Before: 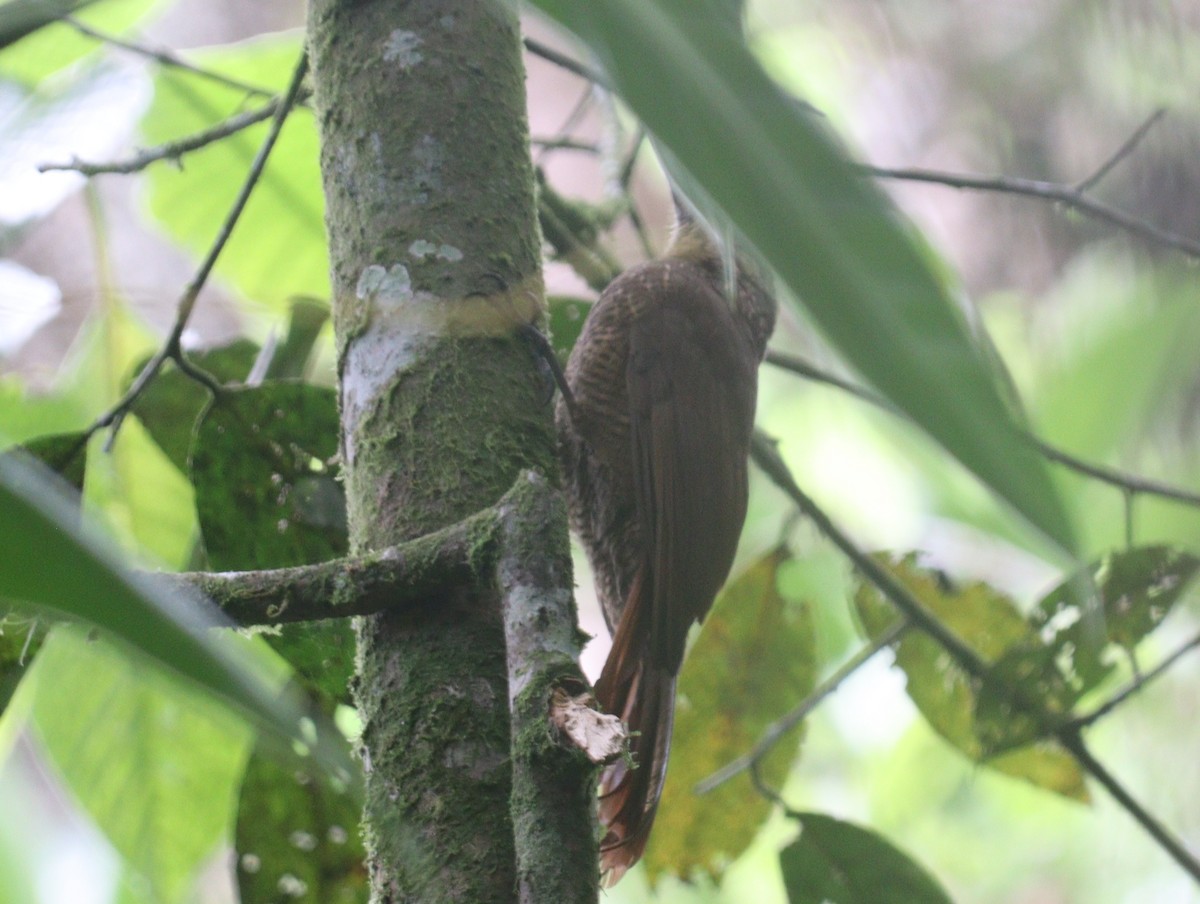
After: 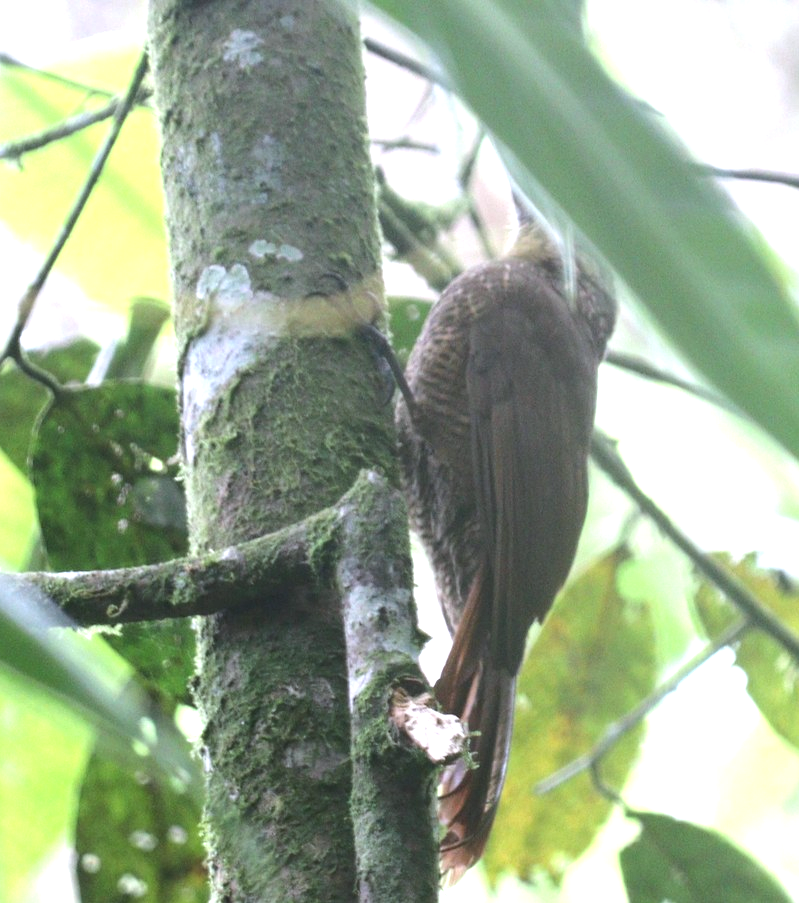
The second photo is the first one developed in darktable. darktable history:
white balance: red 0.967, blue 1.049
tone equalizer: -8 EV -0.417 EV, -7 EV -0.389 EV, -6 EV -0.333 EV, -5 EV -0.222 EV, -3 EV 0.222 EV, -2 EV 0.333 EV, -1 EV 0.389 EV, +0 EV 0.417 EV, edges refinement/feathering 500, mask exposure compensation -1.25 EV, preserve details no
exposure: black level correction 0, exposure 0.7 EV, compensate exposure bias true, compensate highlight preservation false
crop and rotate: left 13.342%, right 19.991%
